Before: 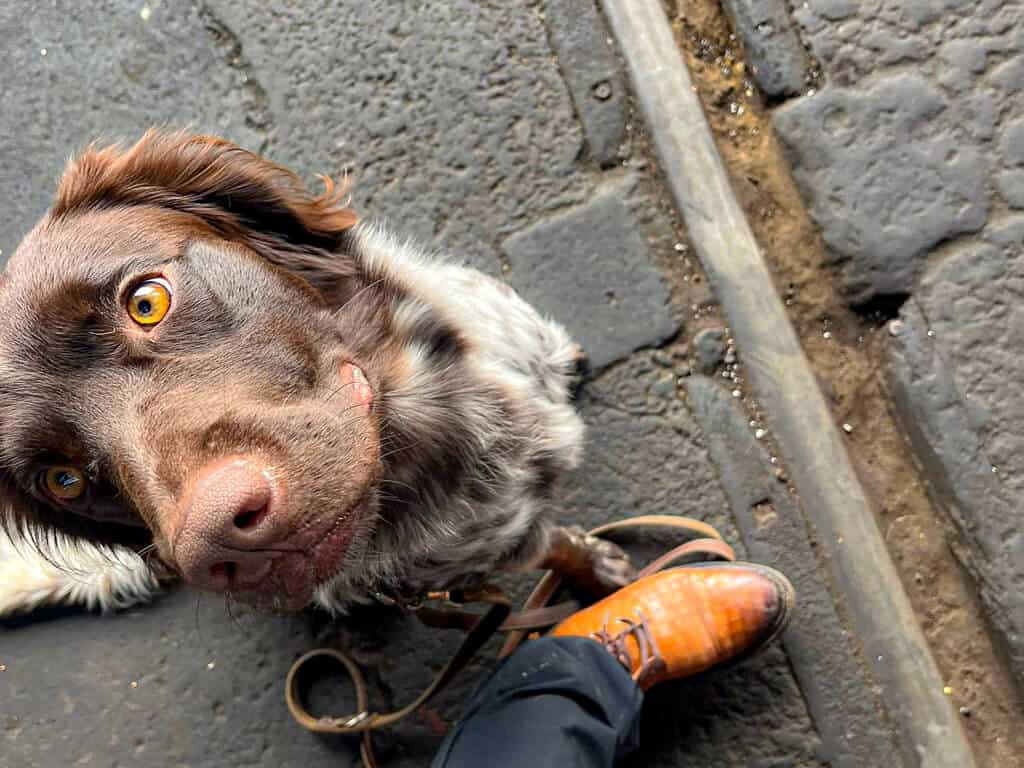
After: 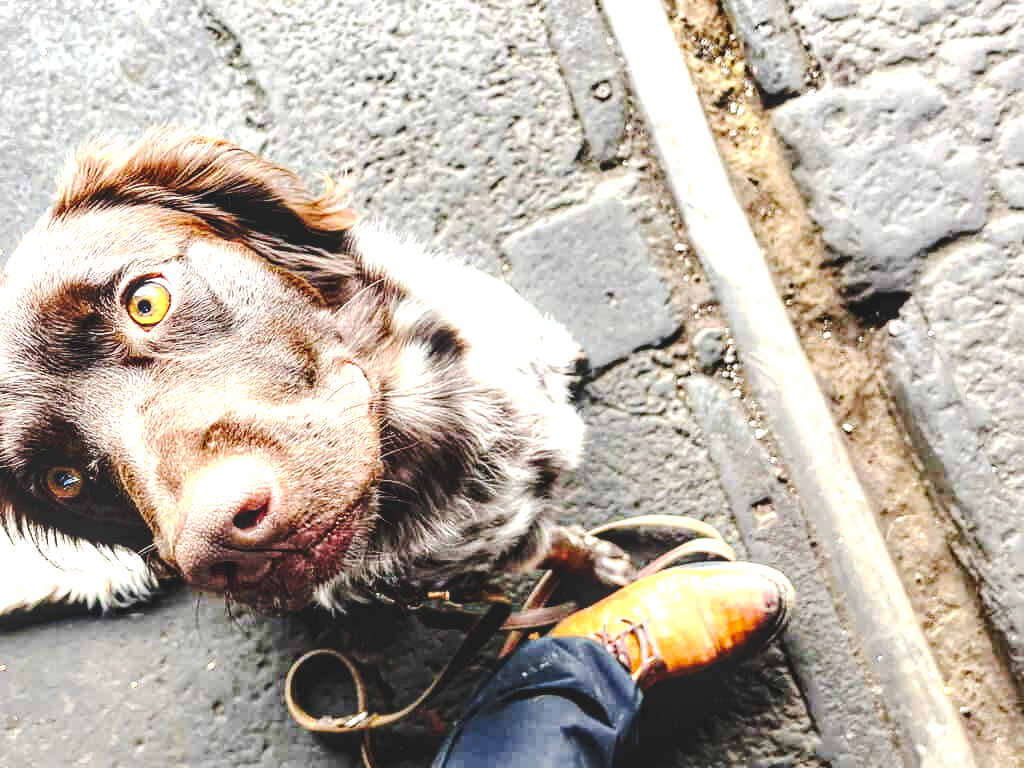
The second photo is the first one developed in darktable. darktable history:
exposure: black level correction 0, exposure 0.702 EV, compensate highlight preservation false
local contrast: on, module defaults
tone curve: curves: ch0 [(0, 0) (0.003, 0.096) (0.011, 0.097) (0.025, 0.096) (0.044, 0.099) (0.069, 0.109) (0.1, 0.129) (0.136, 0.149) (0.177, 0.176) (0.224, 0.22) (0.277, 0.288) (0.335, 0.385) (0.399, 0.49) (0.468, 0.581) (0.543, 0.661) (0.623, 0.729) (0.709, 0.79) (0.801, 0.849) (0.898, 0.912) (1, 1)], preserve colors none
tone equalizer: -8 EV -0.756 EV, -7 EV -0.737 EV, -6 EV -0.561 EV, -5 EV -0.389 EV, -3 EV 0.395 EV, -2 EV 0.6 EV, -1 EV 0.689 EV, +0 EV 0.769 EV, edges refinement/feathering 500, mask exposure compensation -1.57 EV, preserve details no
